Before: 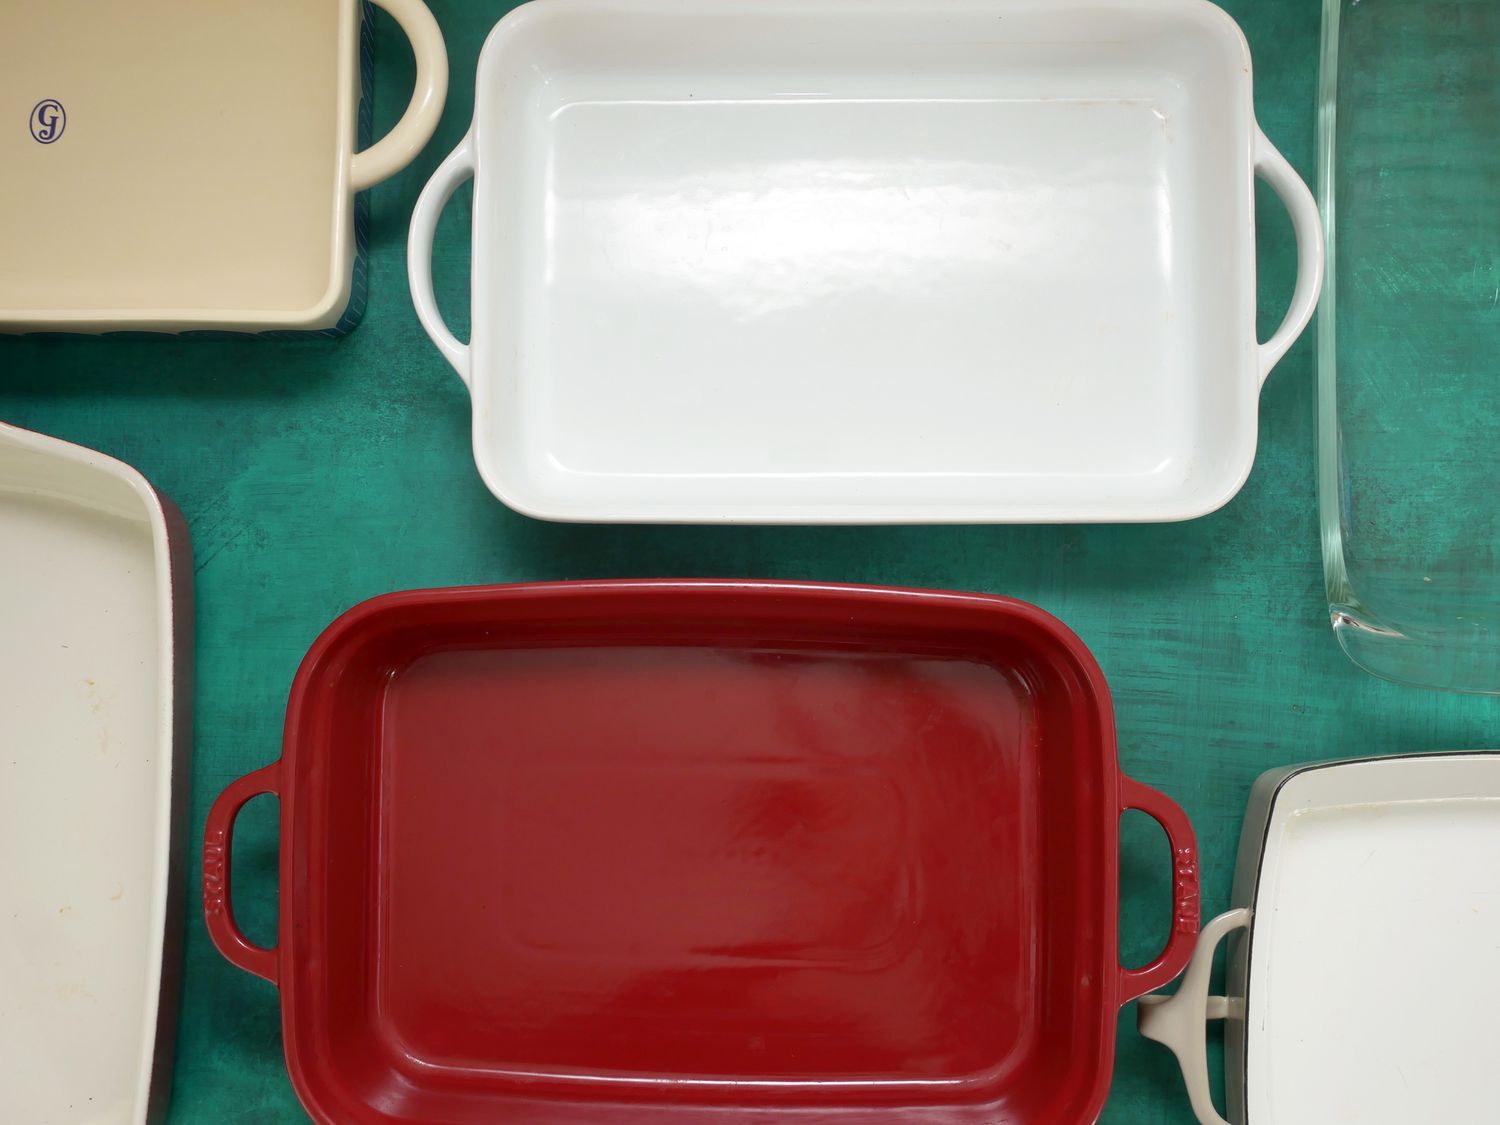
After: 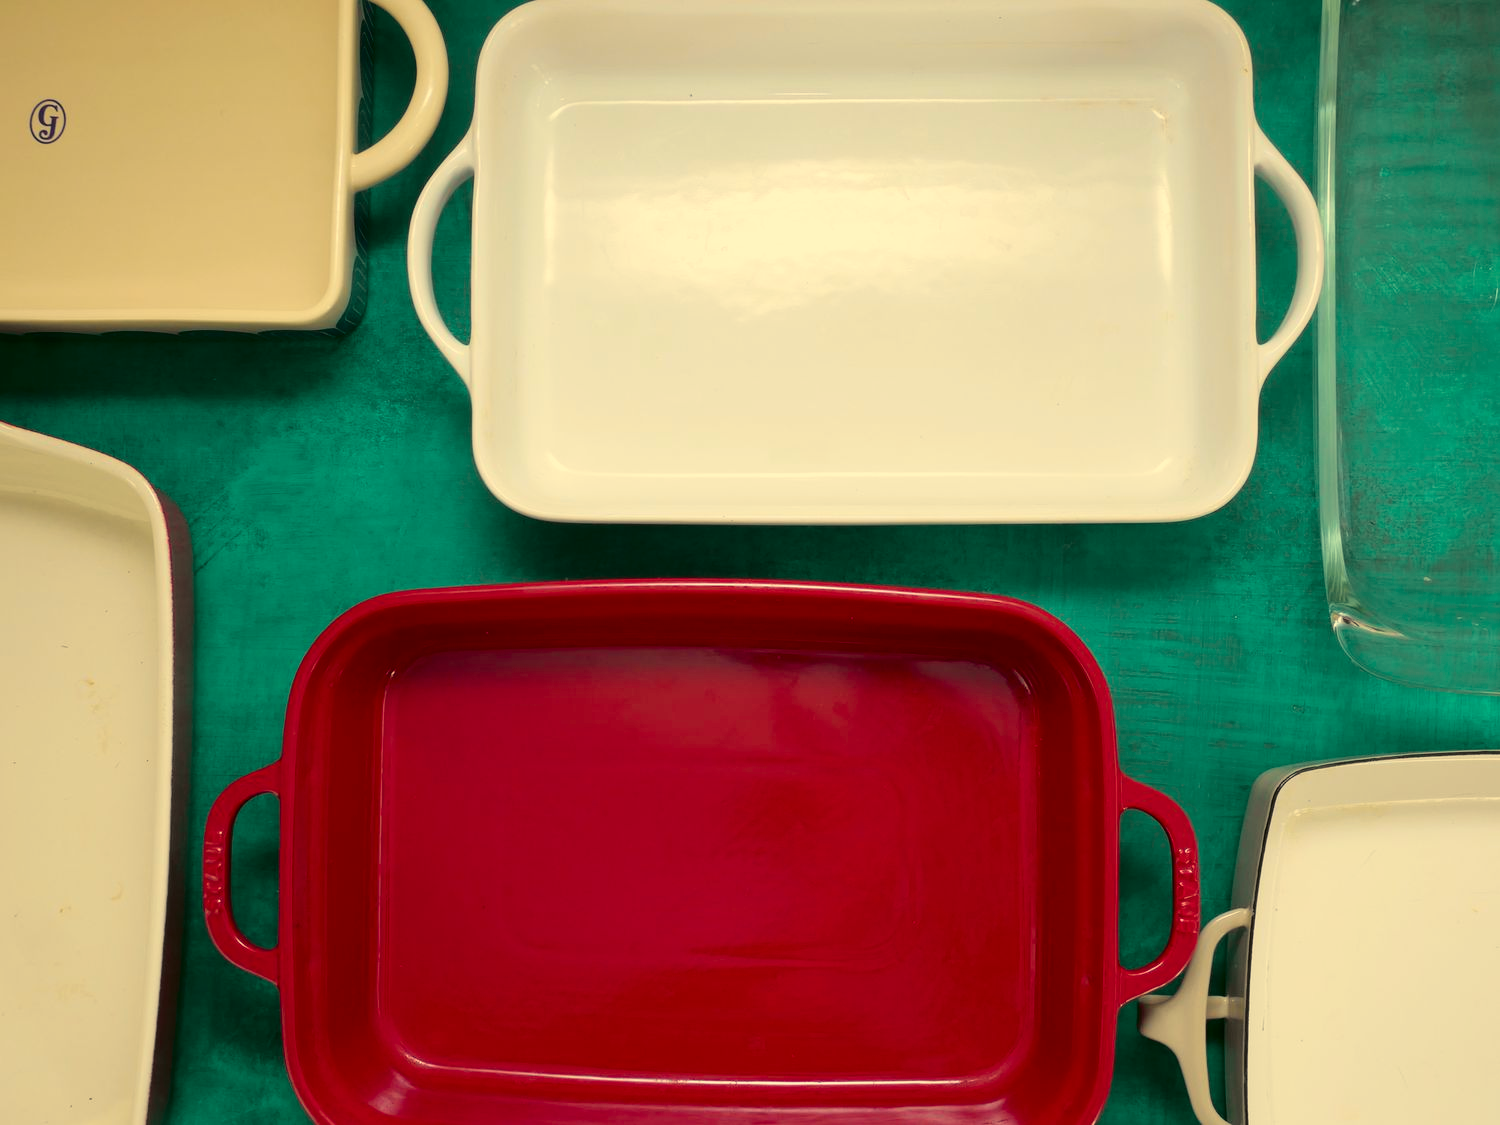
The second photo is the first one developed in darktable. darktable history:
tone curve: curves: ch0 [(0, 0) (0.068, 0.031) (0.183, 0.13) (0.341, 0.319) (0.547, 0.545) (0.828, 0.817) (1, 0.968)]; ch1 [(0, 0) (0.23, 0.166) (0.34, 0.308) (0.371, 0.337) (0.429, 0.408) (0.477, 0.466) (0.499, 0.5) (0.529, 0.528) (0.559, 0.578) (0.743, 0.798) (1, 1)]; ch2 [(0, 0) (0.431, 0.419) (0.495, 0.502) (0.524, 0.525) (0.568, 0.543) (0.6, 0.597) (0.634, 0.644) (0.728, 0.722) (1, 1)], color space Lab, independent channels, preserve colors none
white balance: red 1.08, blue 0.791
